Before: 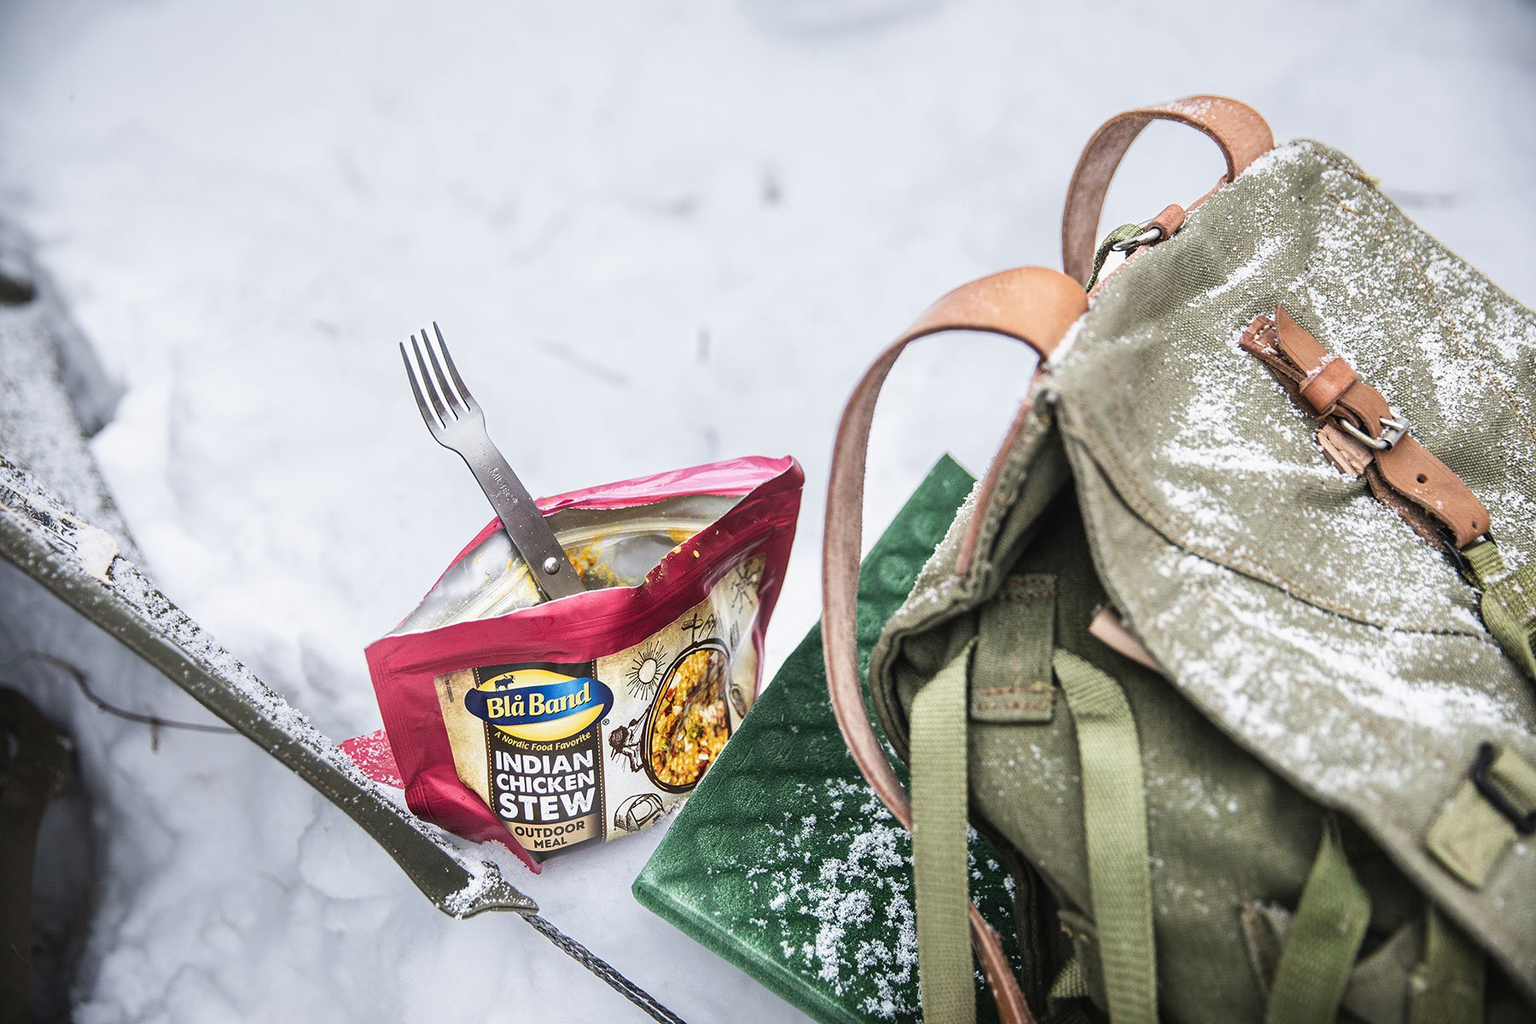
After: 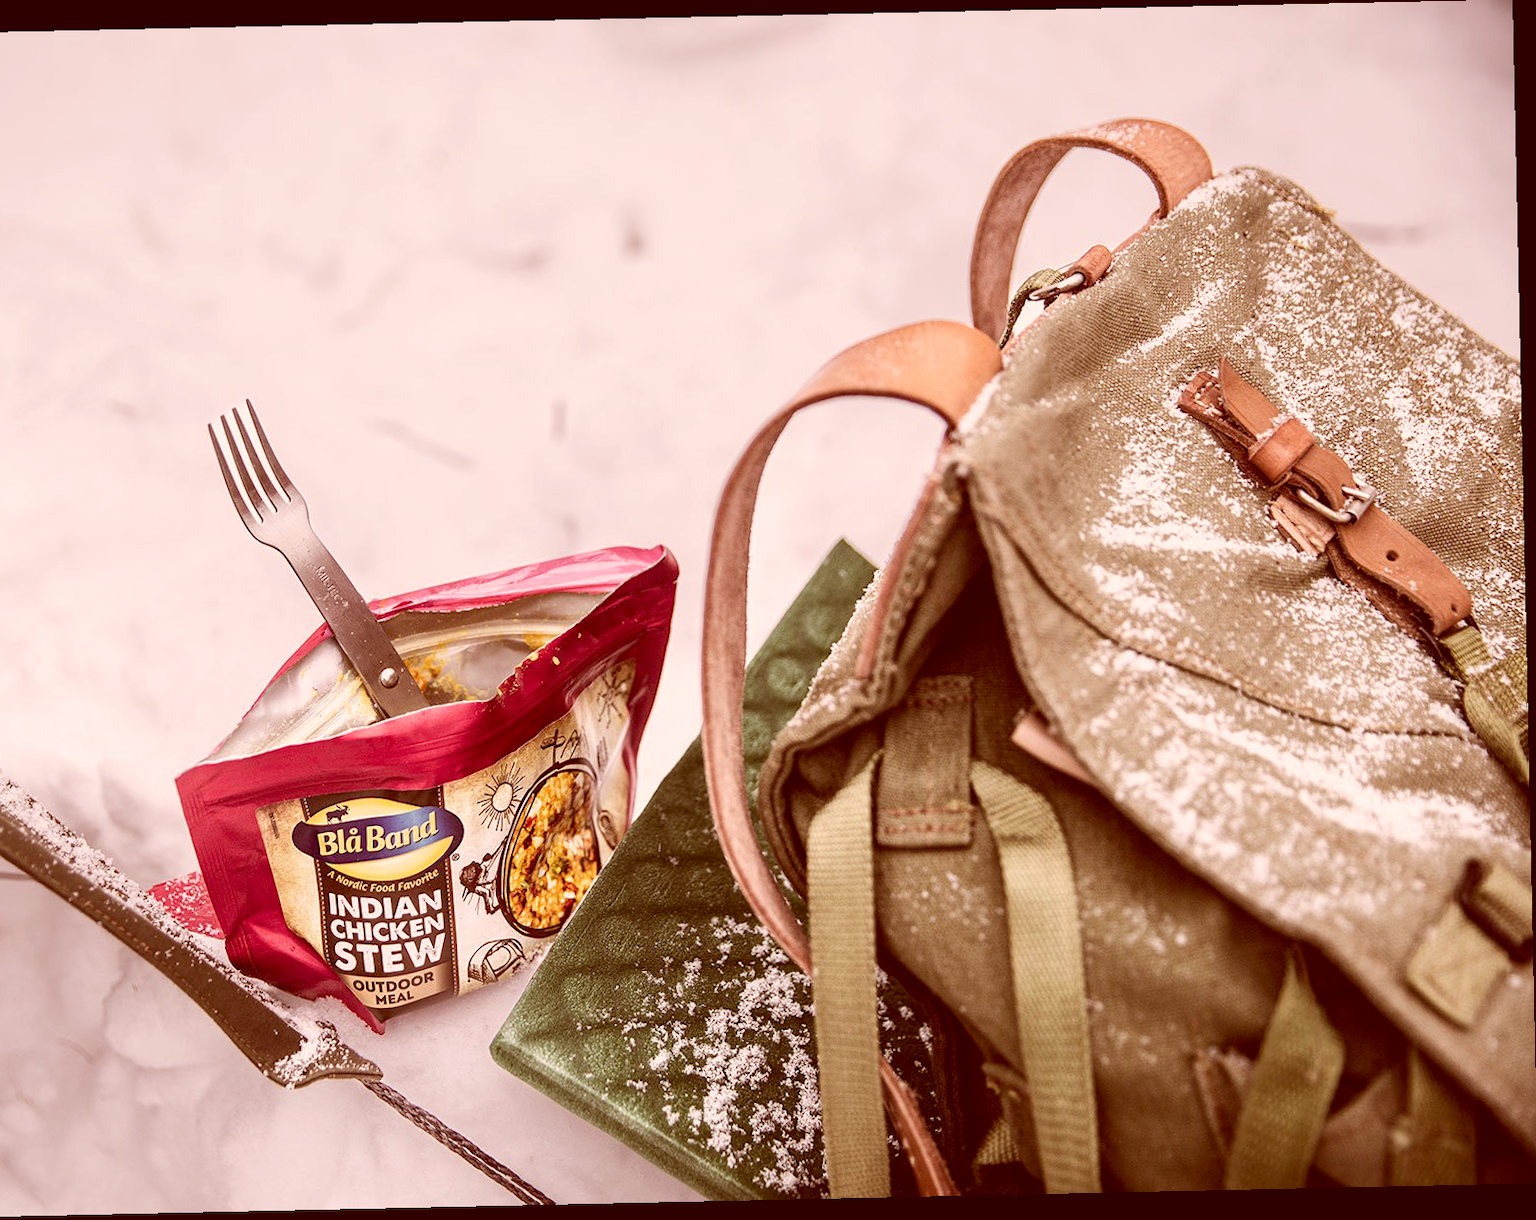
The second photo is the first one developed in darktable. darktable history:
crop and rotate: left 14.584%
color correction: highlights a* 9.03, highlights b* 8.71, shadows a* 40, shadows b* 40, saturation 0.8
rotate and perspective: rotation -1.24°, automatic cropping off
